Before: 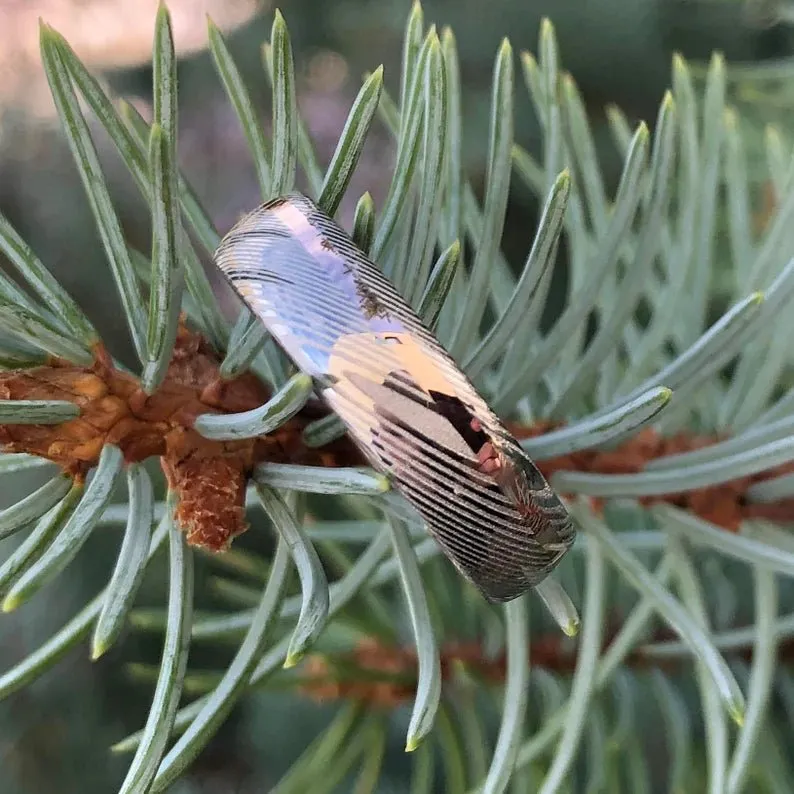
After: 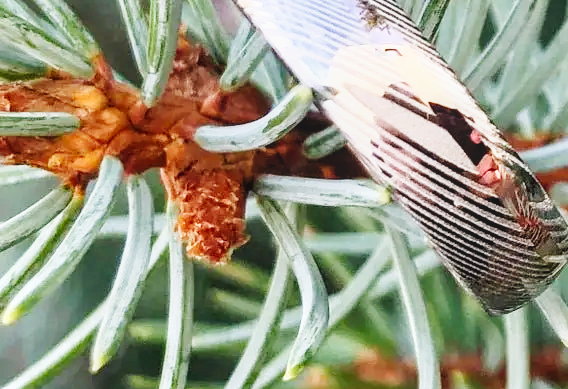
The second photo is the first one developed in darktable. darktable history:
crop: top 36.369%, right 28.393%, bottom 14.514%
base curve: curves: ch0 [(0, 0.003) (0.001, 0.002) (0.006, 0.004) (0.02, 0.022) (0.048, 0.086) (0.094, 0.234) (0.162, 0.431) (0.258, 0.629) (0.385, 0.8) (0.548, 0.918) (0.751, 0.988) (1, 1)], preserve colors none
local contrast: detail 109%
